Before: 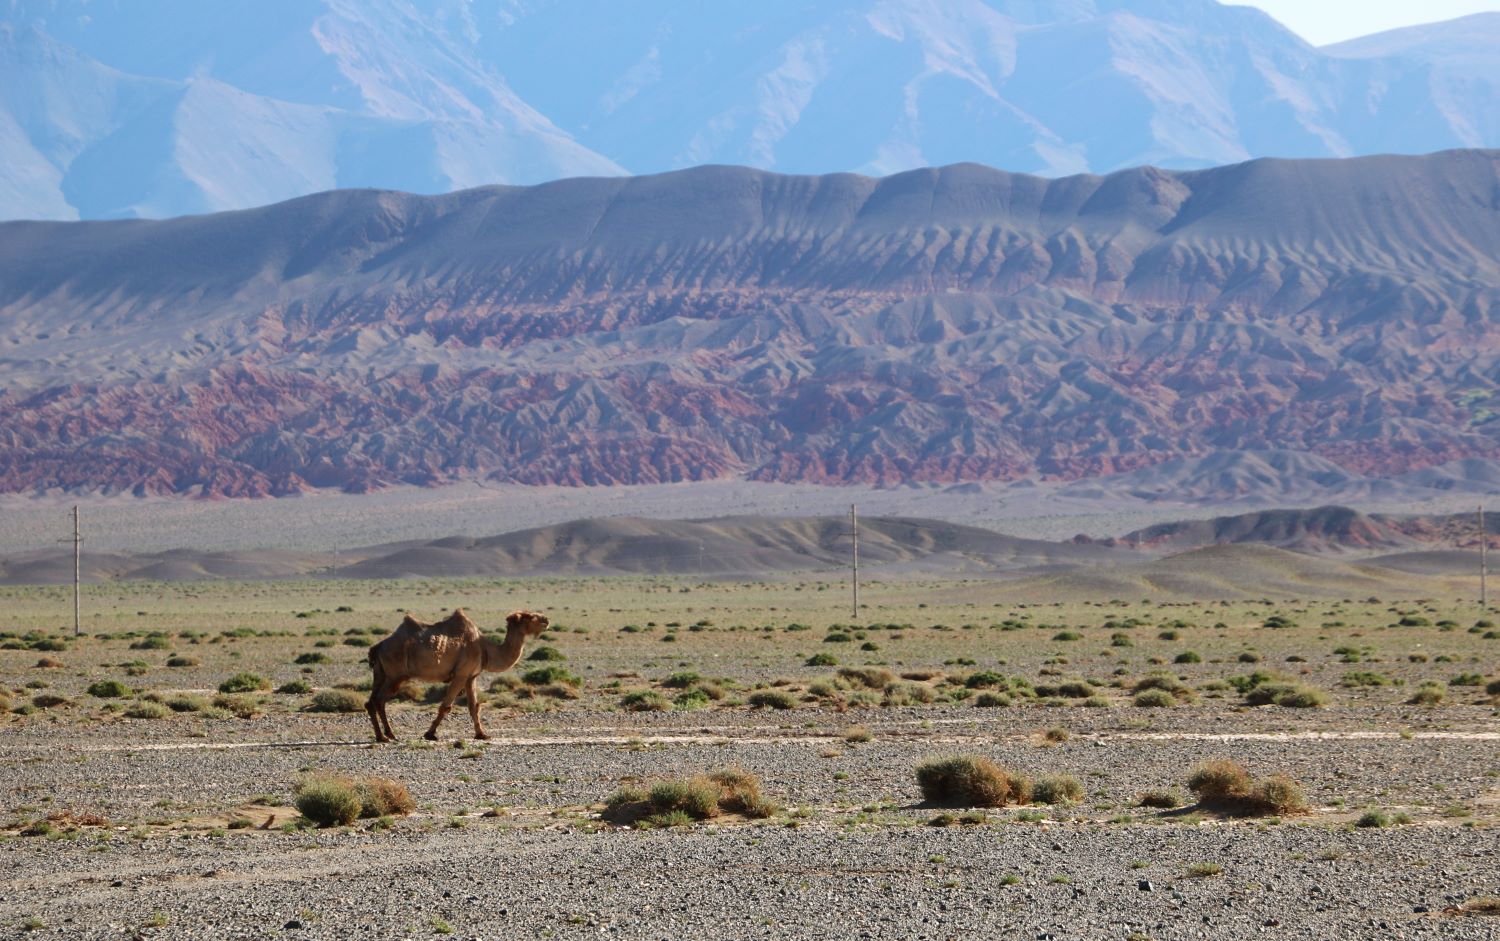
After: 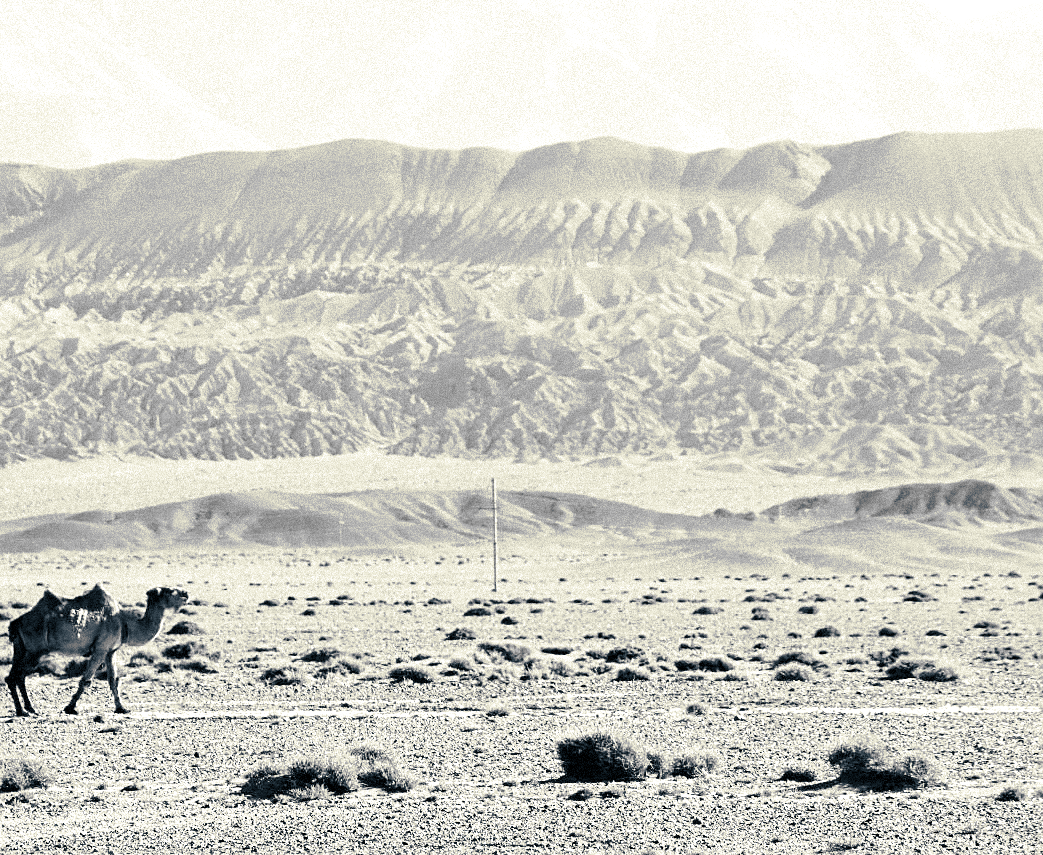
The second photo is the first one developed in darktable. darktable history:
exposure: black level correction 0.008, exposure 0.979 EV, compensate highlight preservation false
crop and rotate: left 24.034%, top 2.838%, right 6.406%, bottom 6.299%
color zones: curves: ch0 [(0.004, 0.305) (0.261, 0.623) (0.389, 0.399) (0.708, 0.571) (0.947, 0.34)]; ch1 [(0.025, 0.645) (0.229, 0.584) (0.326, 0.551) (0.484, 0.262) (0.757, 0.643)]
split-toning: shadows › hue 216°, shadows › saturation 1, highlights › hue 57.6°, balance -33.4
base curve: curves: ch0 [(0, 0) (0.032, 0.025) (0.121, 0.166) (0.206, 0.329) (0.605, 0.79) (1, 1)], preserve colors none
sharpen: on, module defaults
contrast brightness saturation: saturation -1
grain: strength 35%, mid-tones bias 0%
